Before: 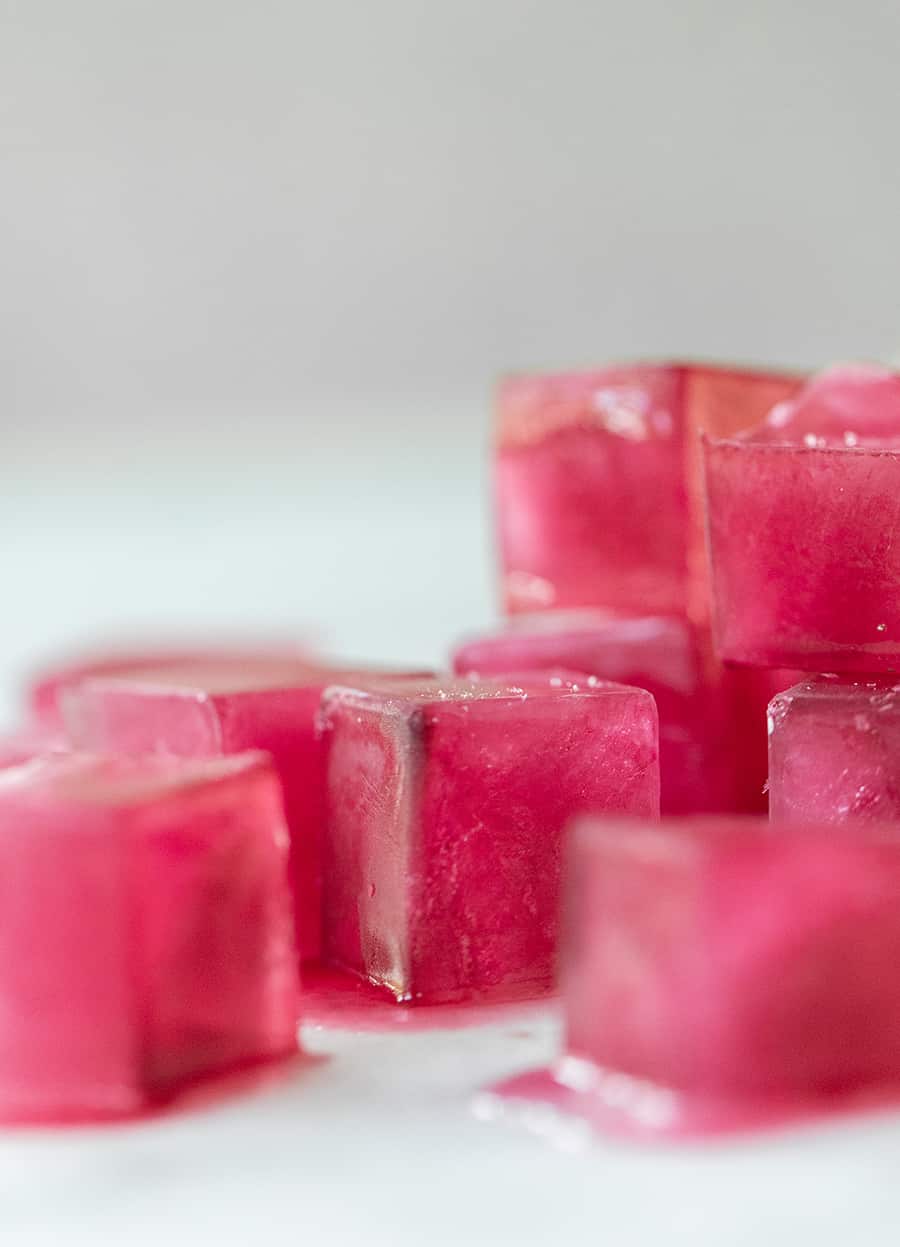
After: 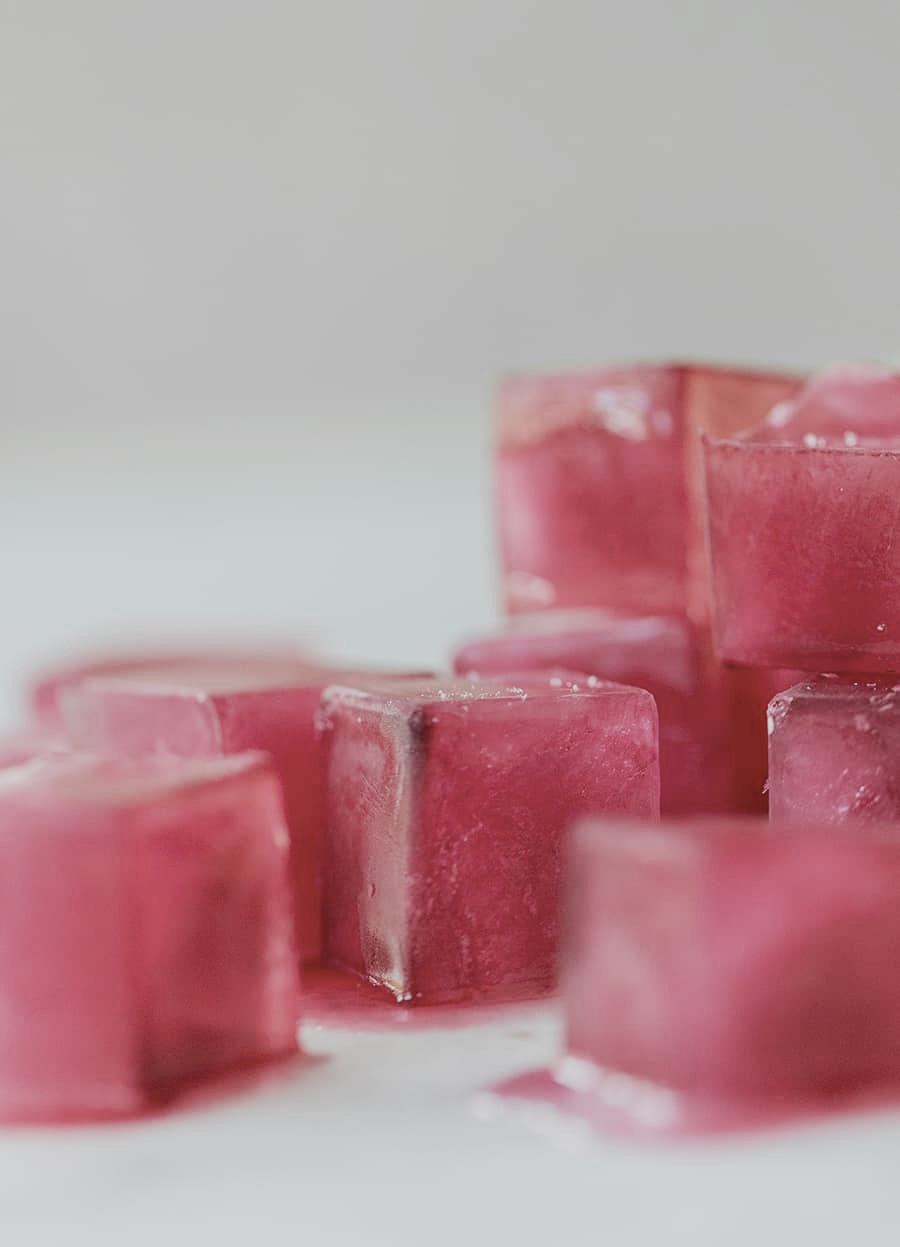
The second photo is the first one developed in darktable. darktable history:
contrast brightness saturation: contrast 0.101, saturation -0.291
filmic rgb: black relative exposure -4.3 EV, white relative exposure 4.56 EV, hardness 2.39, contrast 1.056
